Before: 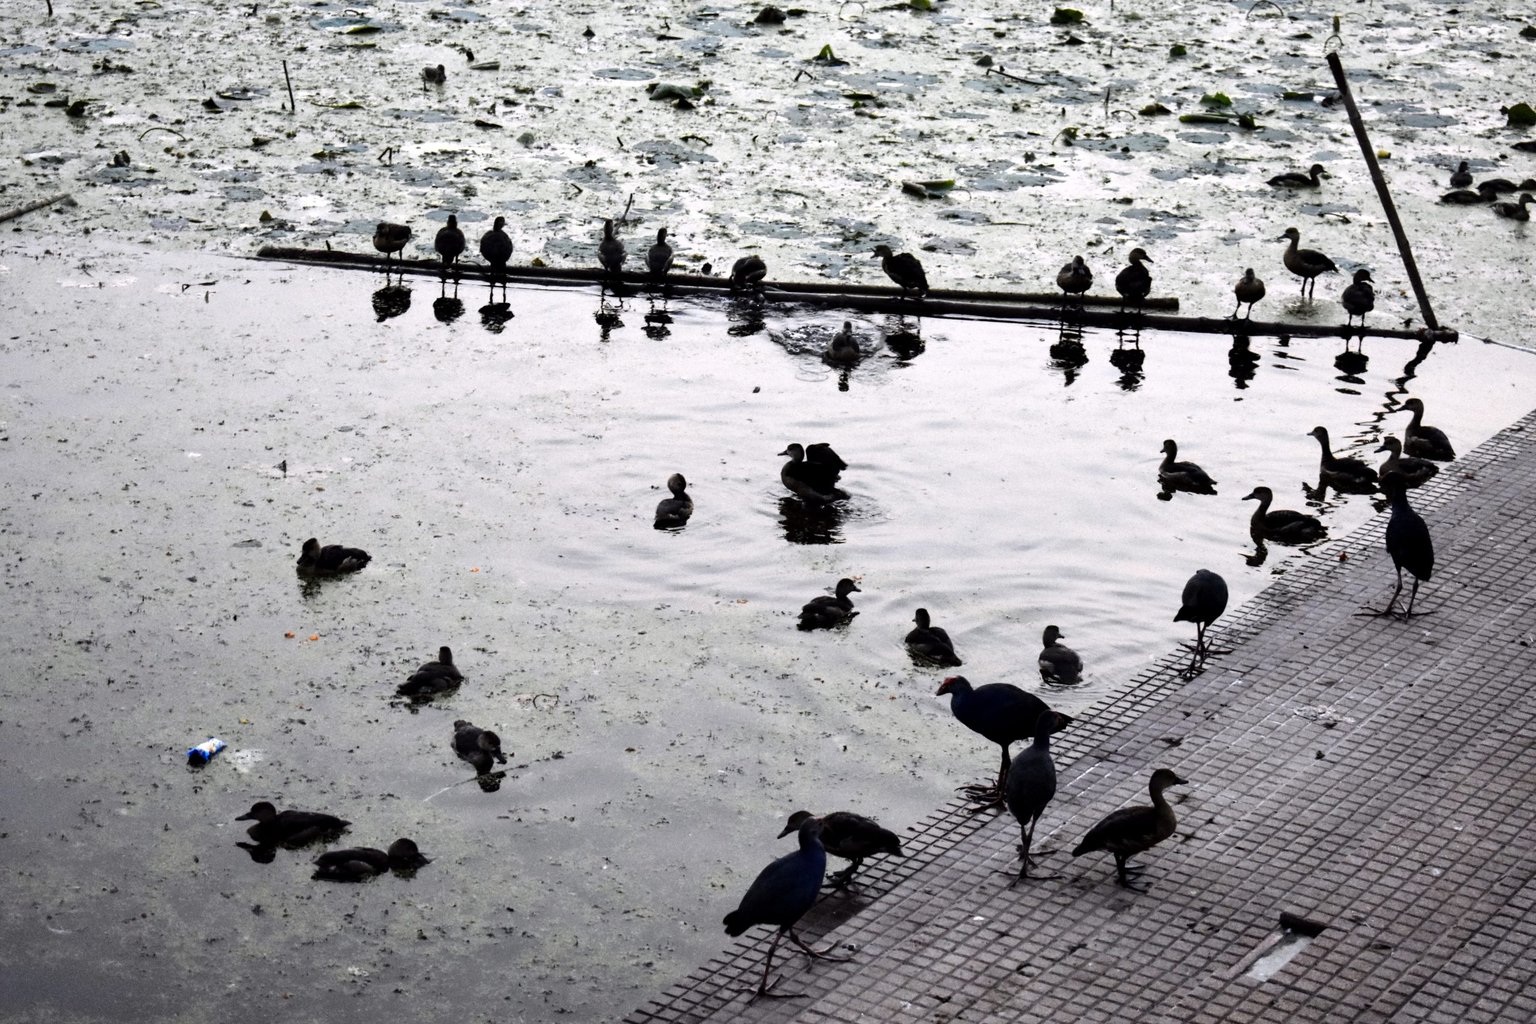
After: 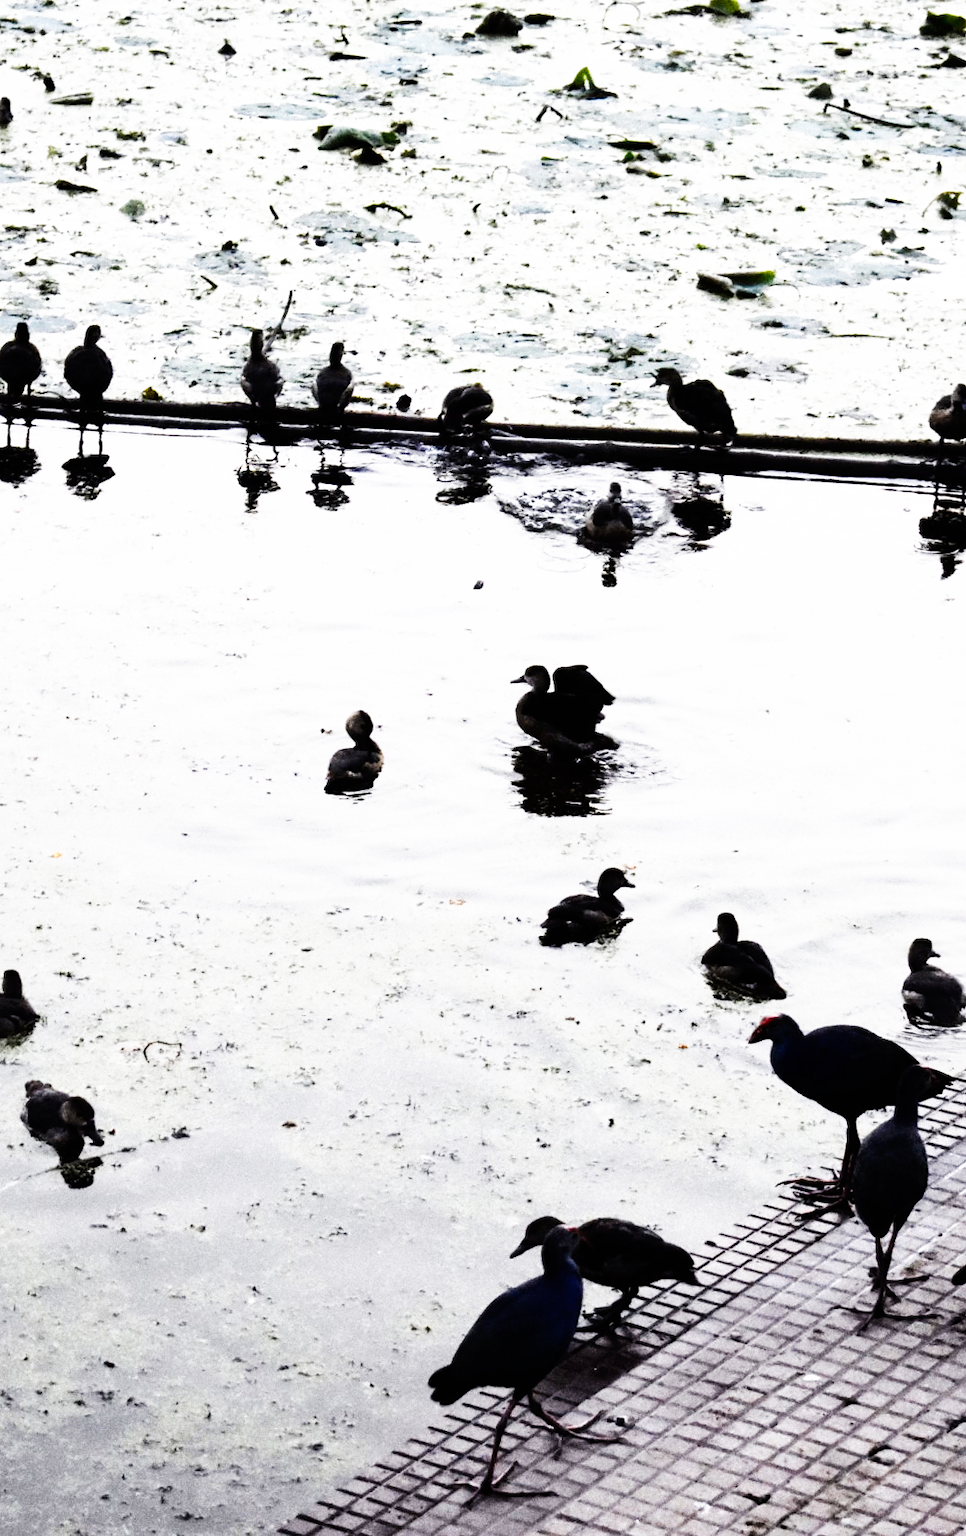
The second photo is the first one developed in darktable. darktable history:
base curve: curves: ch0 [(0, 0) (0.007, 0.004) (0.027, 0.03) (0.046, 0.07) (0.207, 0.54) (0.442, 0.872) (0.673, 0.972) (1, 1)], preserve colors none
crop: left 28.478%, right 29.531%
